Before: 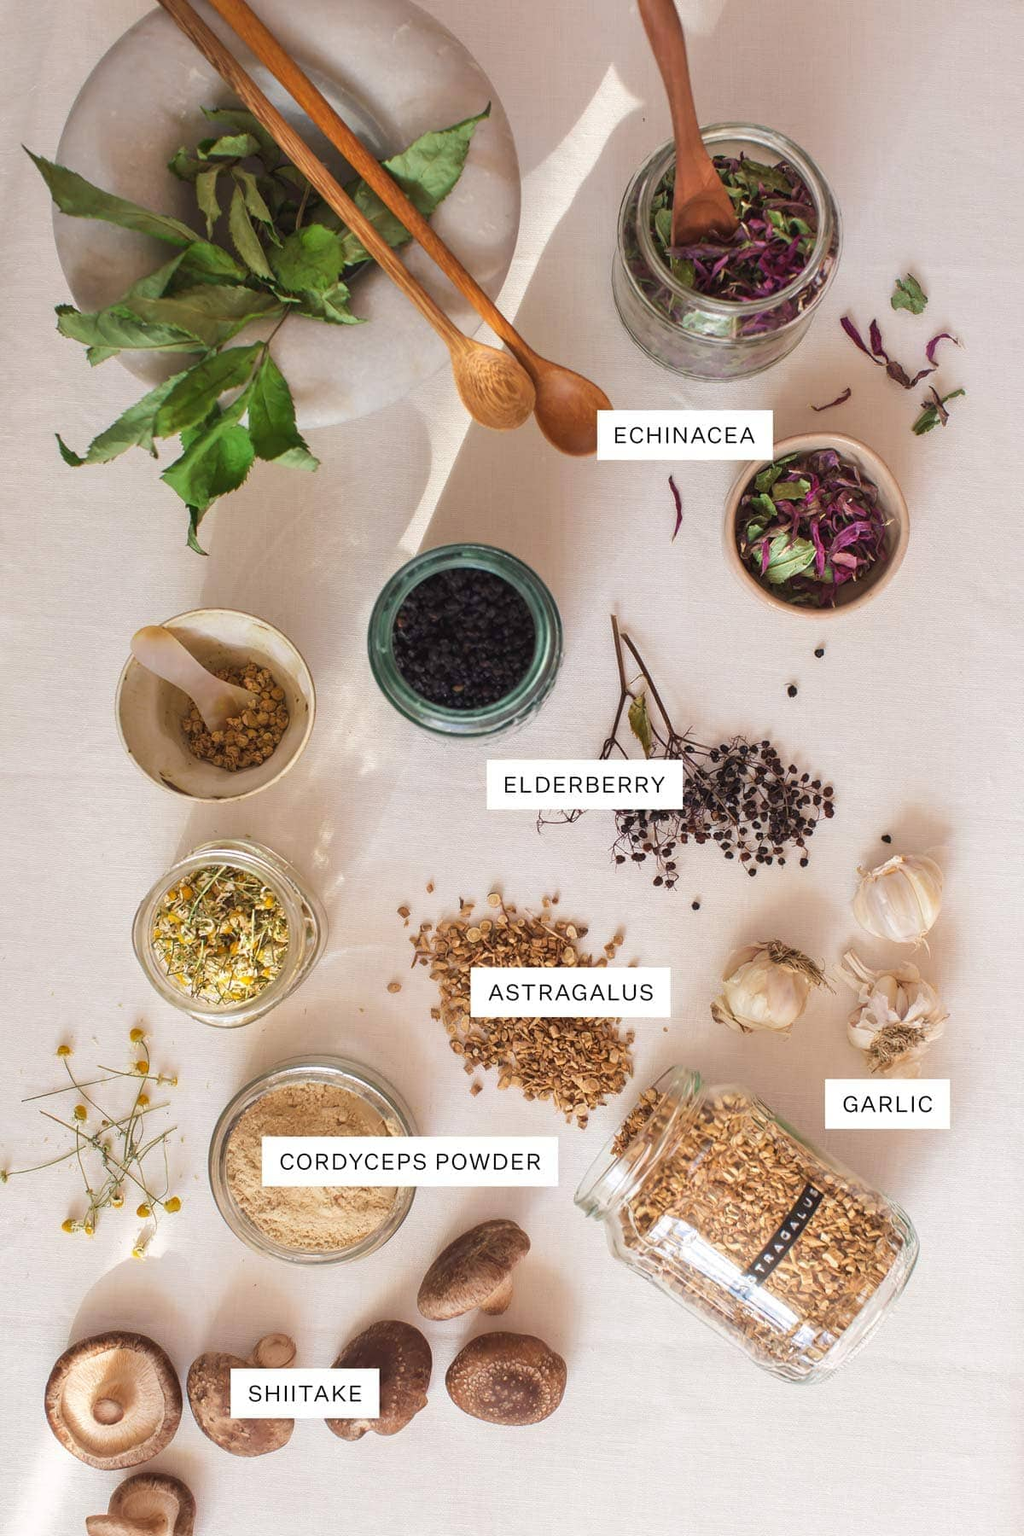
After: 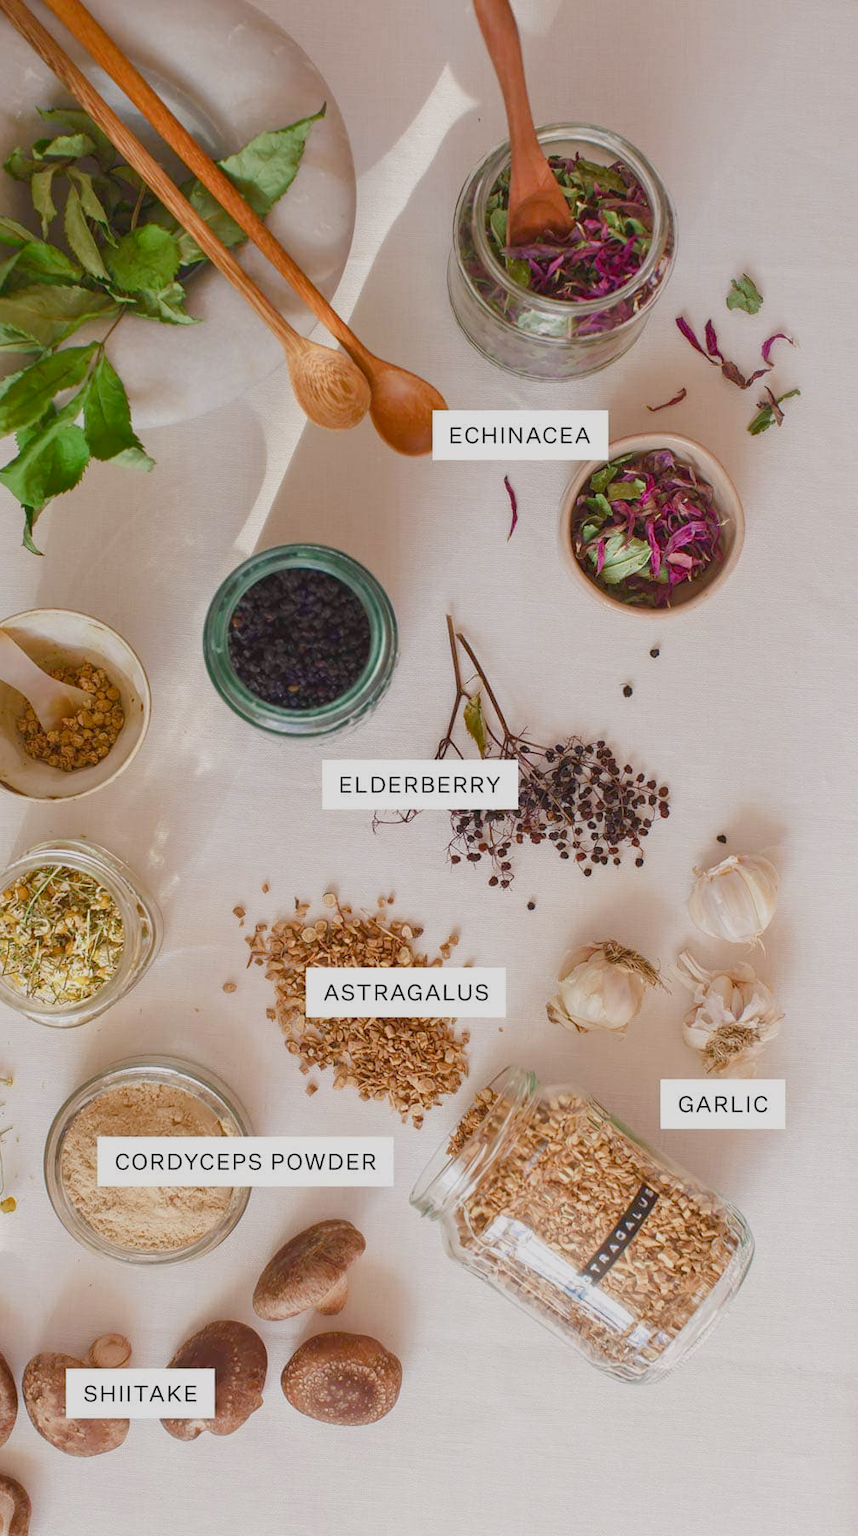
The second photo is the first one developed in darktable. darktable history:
crop: left 16.145%
color balance rgb: shadows lift › chroma 1%, shadows lift › hue 113°, highlights gain › chroma 0.2%, highlights gain › hue 333°, perceptual saturation grading › global saturation 20%, perceptual saturation grading › highlights -50%, perceptual saturation grading › shadows 25%, contrast -20%
